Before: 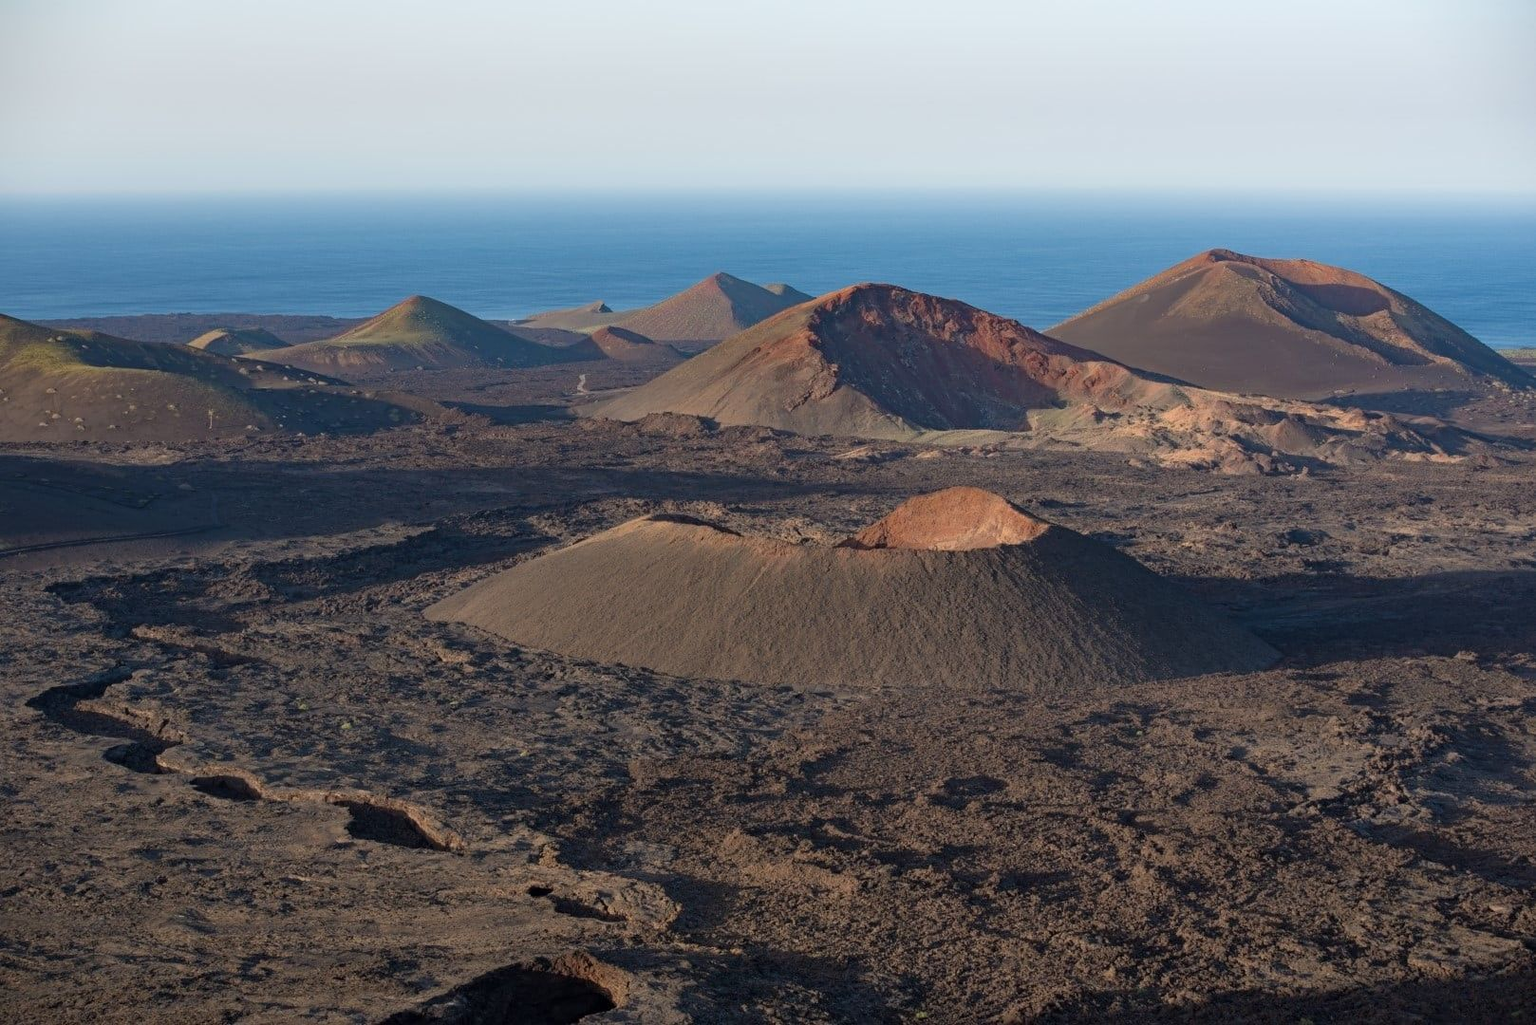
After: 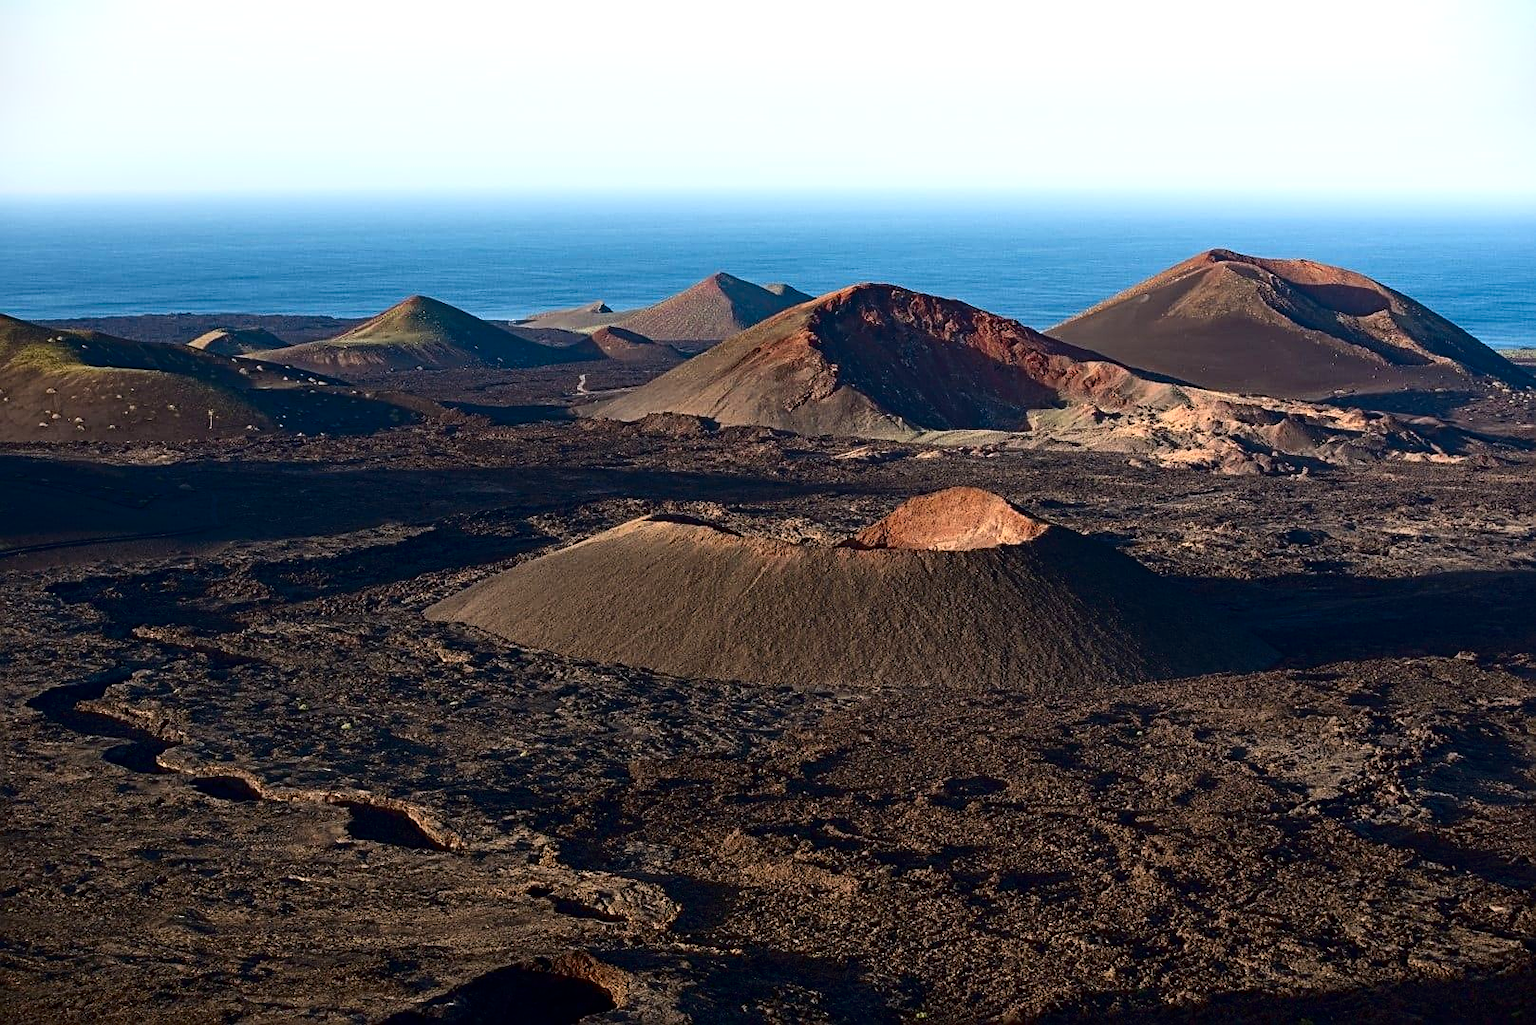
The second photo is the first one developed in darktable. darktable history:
exposure: exposure 0.556 EV, compensate highlight preservation false
contrast brightness saturation: contrast 0.24, brightness -0.24, saturation 0.14
sharpen: on, module defaults
